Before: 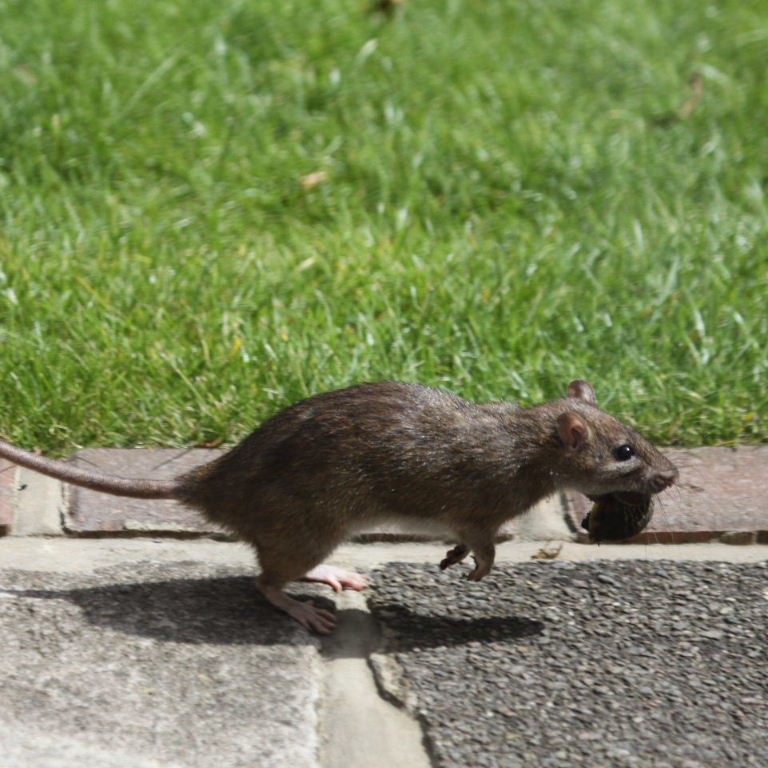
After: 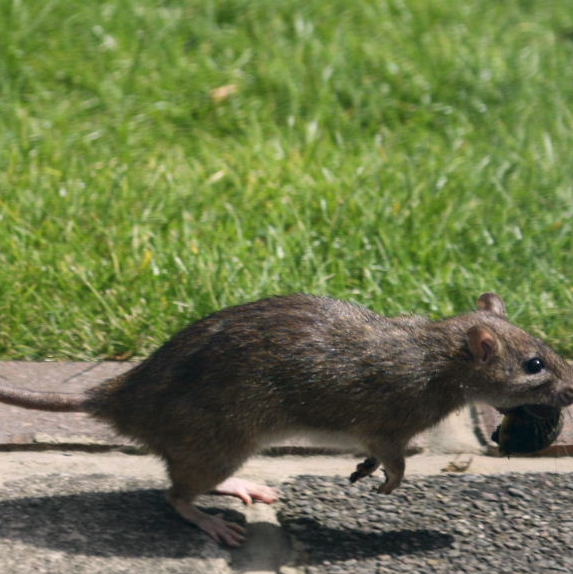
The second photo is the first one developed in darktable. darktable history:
crop and rotate: left 11.831%, top 11.346%, right 13.429%, bottom 13.899%
color correction: highlights a* 5.38, highlights b* 5.3, shadows a* -4.26, shadows b* -5.11
